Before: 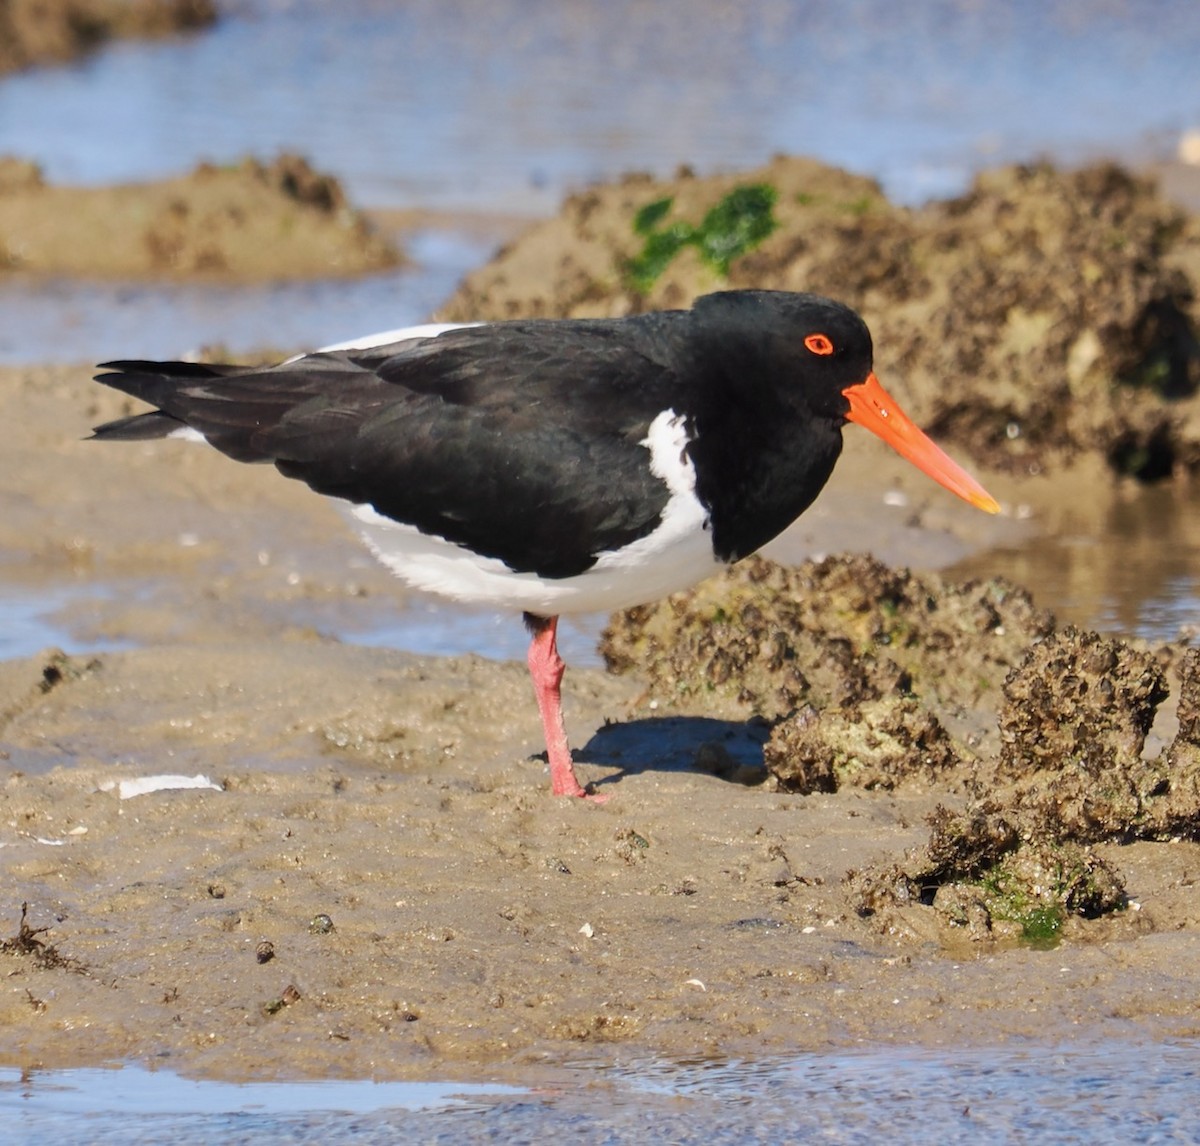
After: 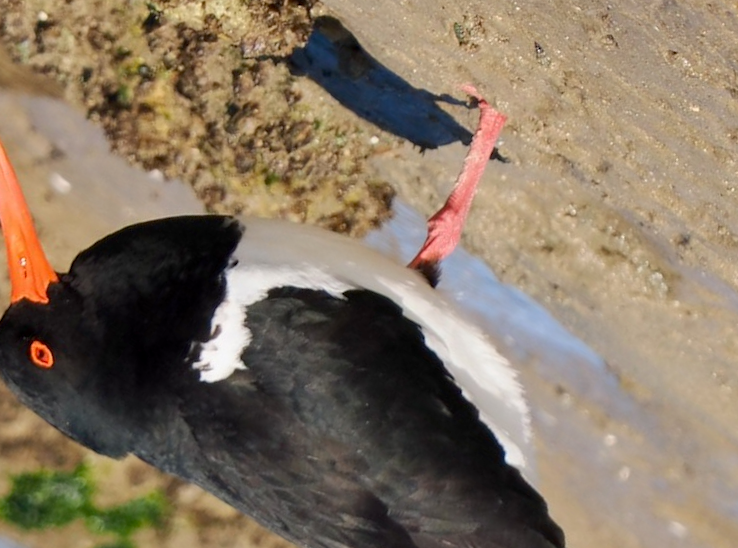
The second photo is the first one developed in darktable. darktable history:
crop and rotate: angle 147.46°, left 9.106%, top 15.659%, right 4.364%, bottom 17.047%
